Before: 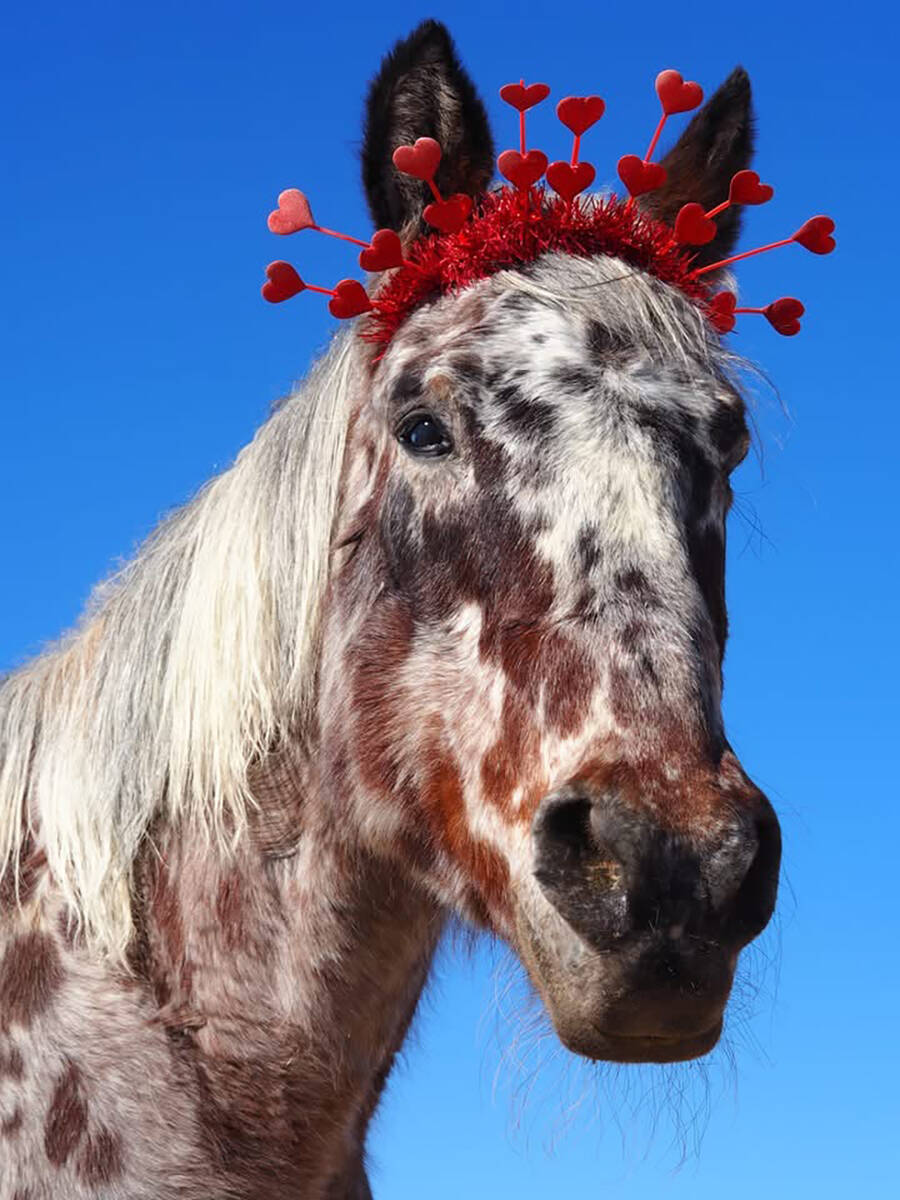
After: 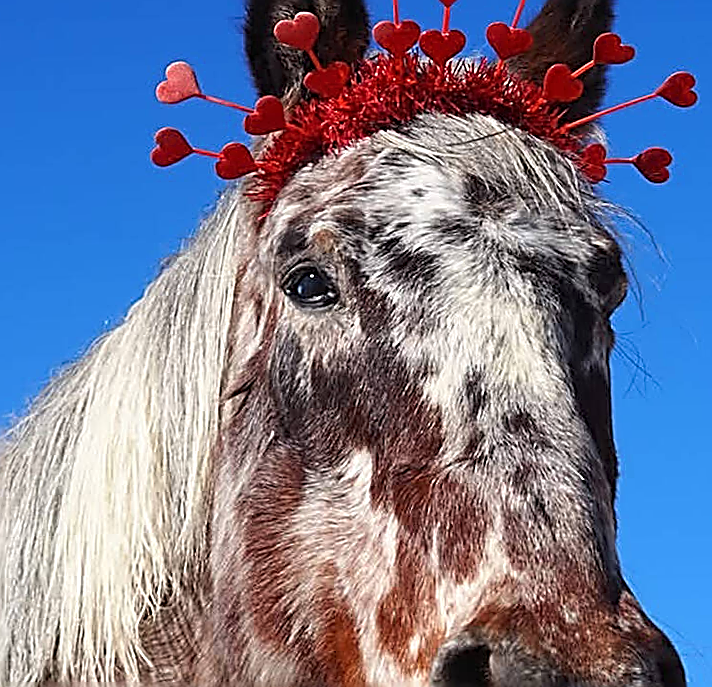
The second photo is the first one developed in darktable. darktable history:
crop and rotate: left 9.345%, top 7.22%, right 4.982%, bottom 32.331%
sharpen: amount 1.861
rotate and perspective: rotation -1.68°, lens shift (vertical) -0.146, crop left 0.049, crop right 0.912, crop top 0.032, crop bottom 0.96
